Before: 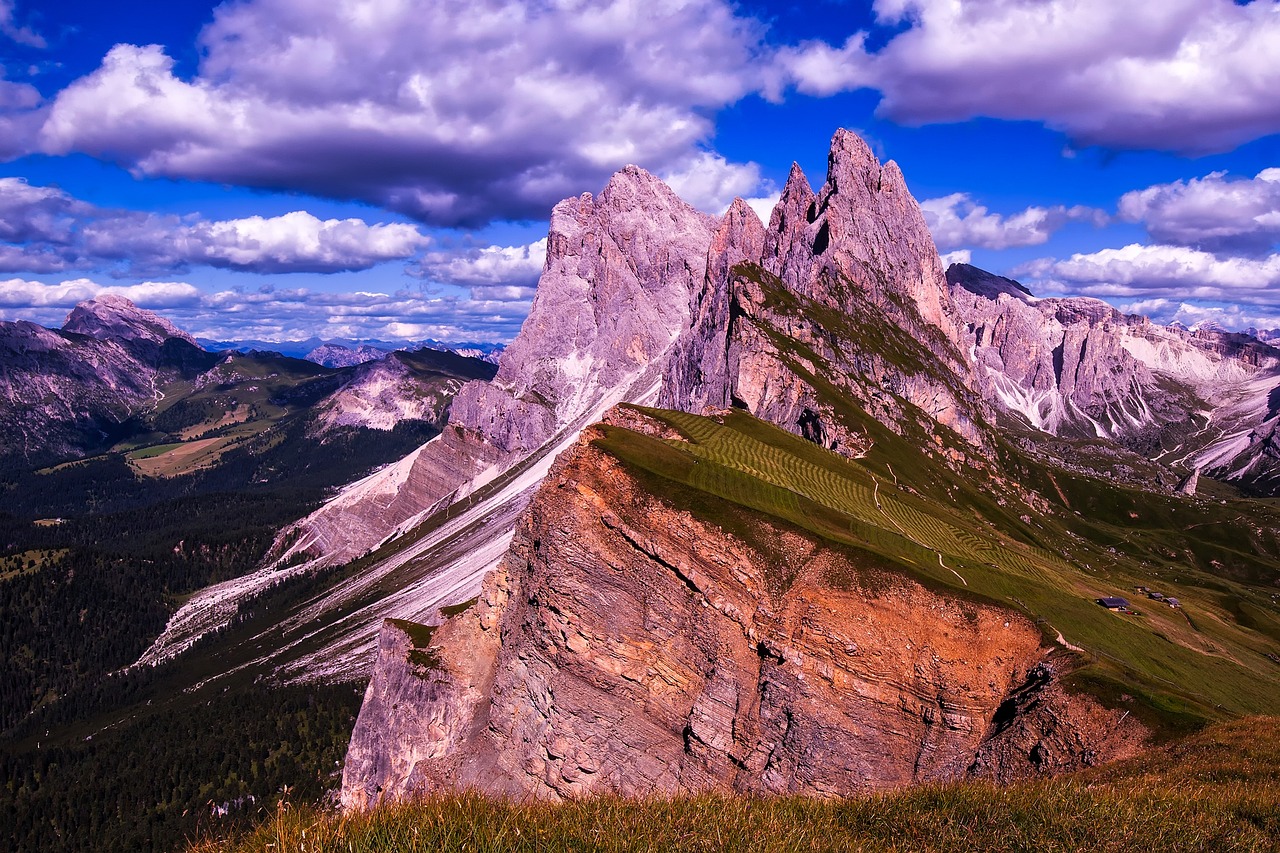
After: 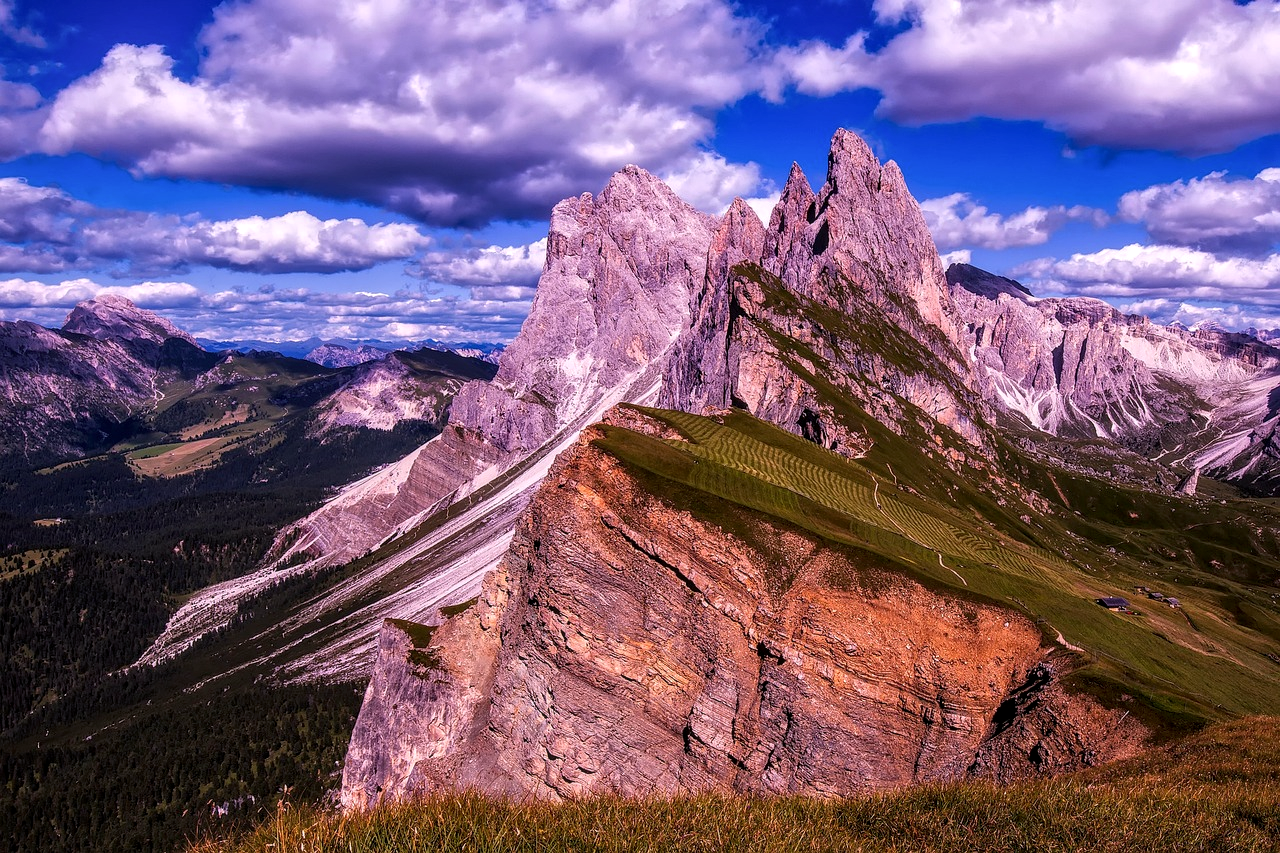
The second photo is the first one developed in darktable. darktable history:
local contrast: on, module defaults
color correction: highlights a* 2.98, highlights b* -1.04, shadows a* -0.058, shadows b* 2.04, saturation 0.984
